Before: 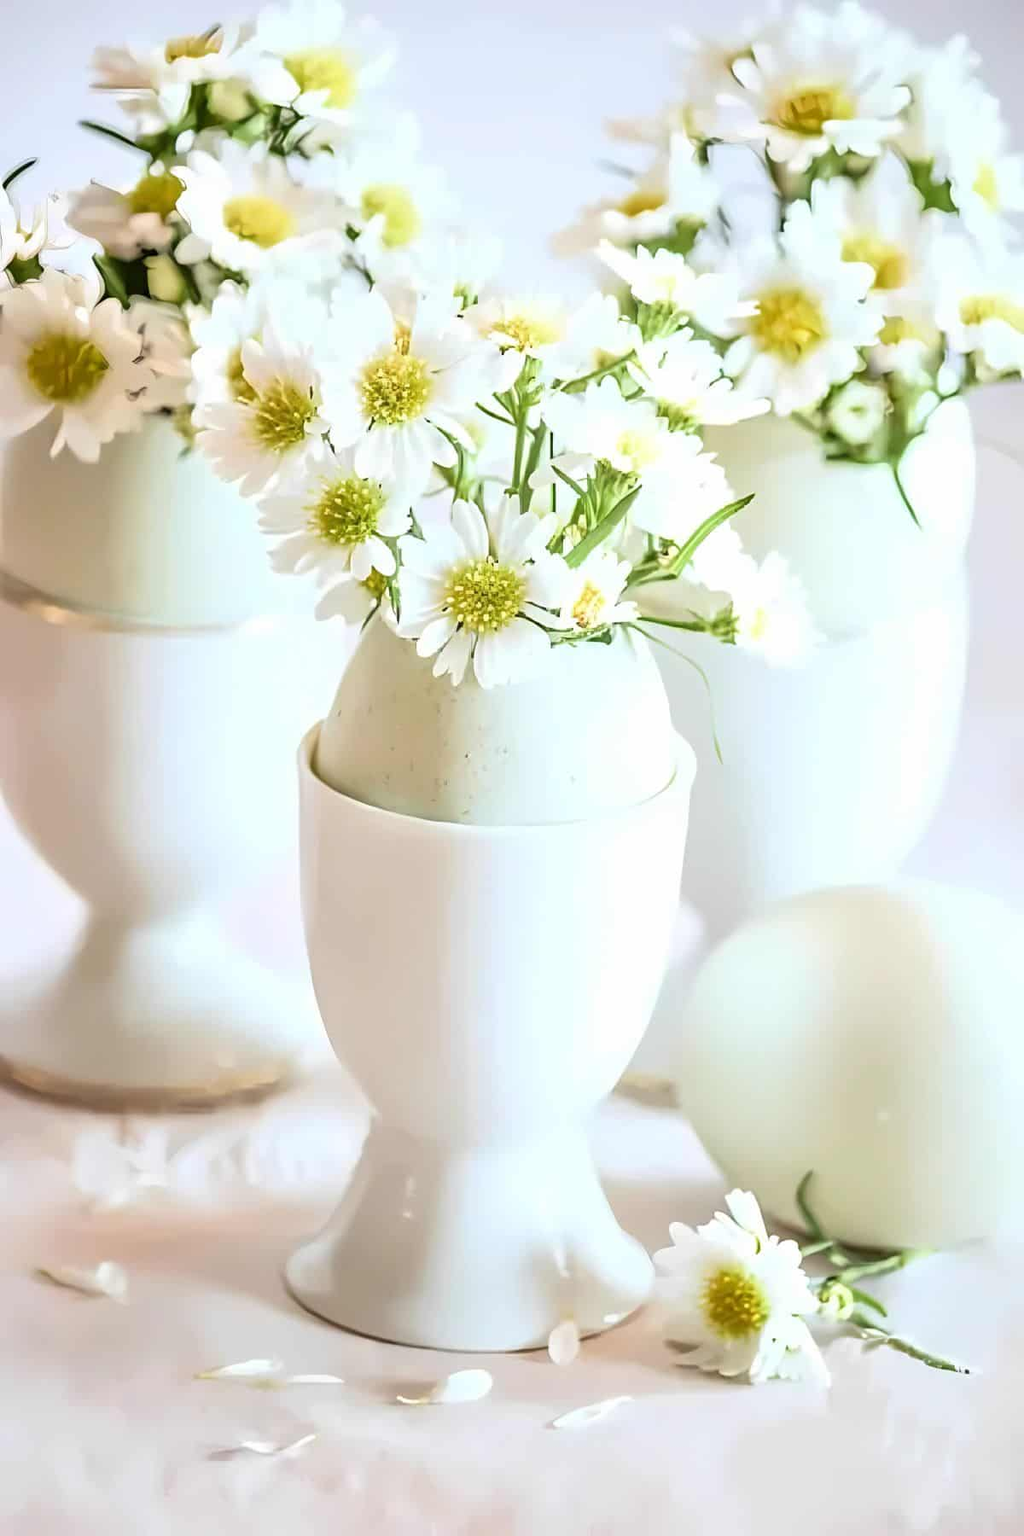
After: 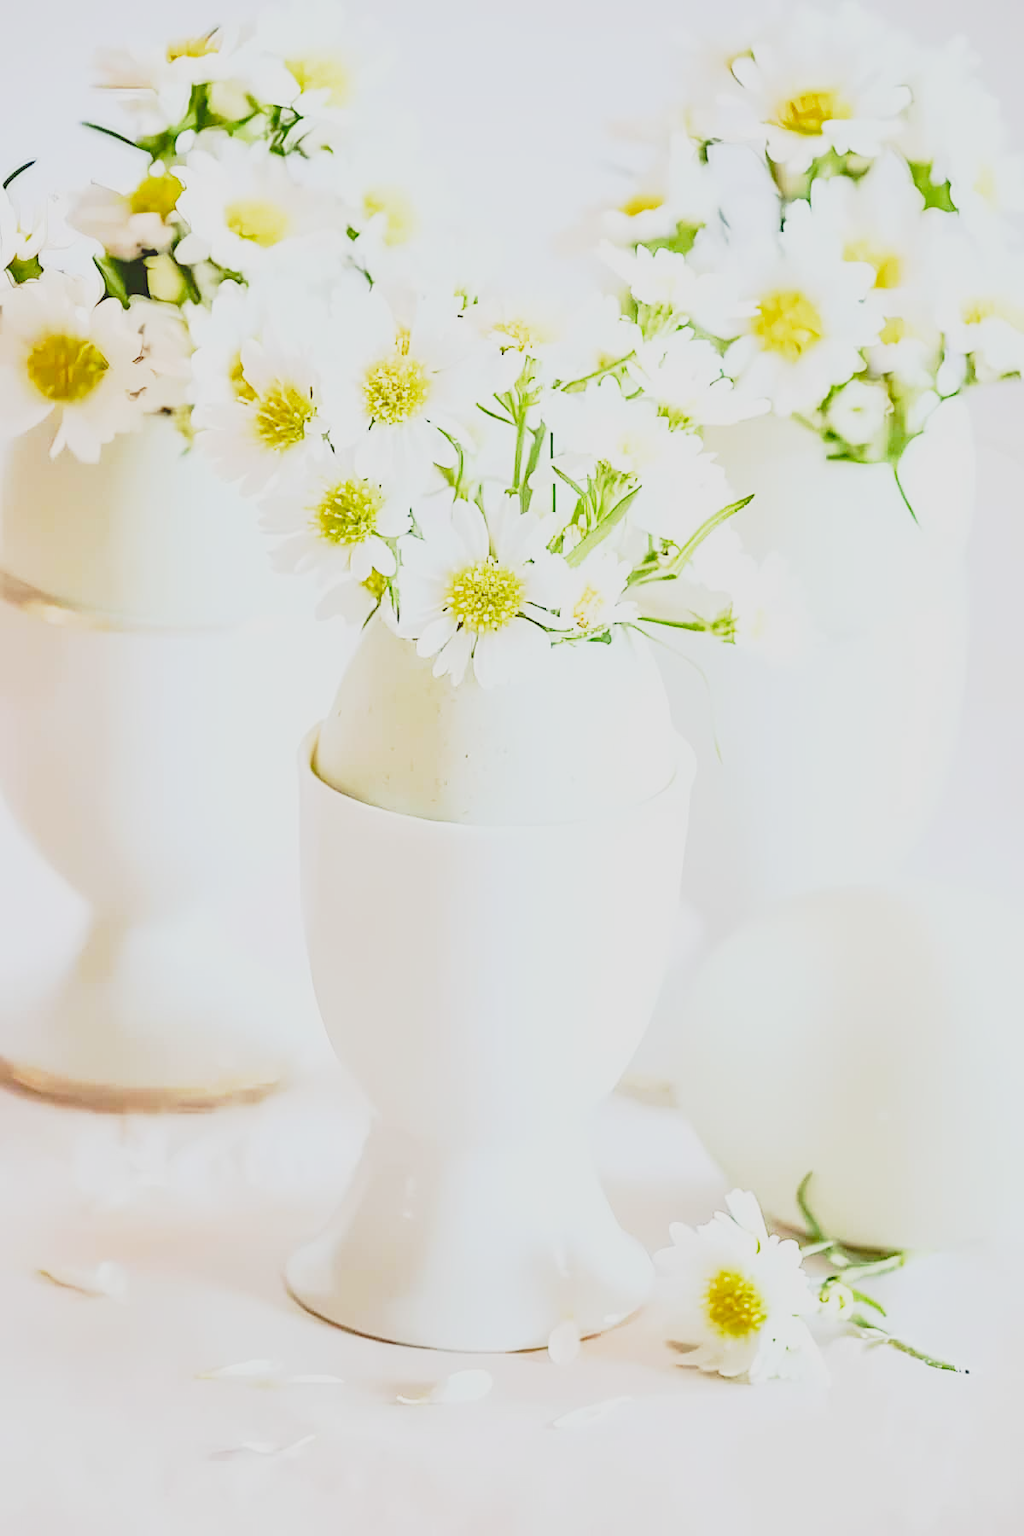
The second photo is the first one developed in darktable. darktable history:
local contrast: highlights 101%, shadows 99%, detail 119%, midtone range 0.2
exposure: black level correction 0, exposure 0.691 EV, compensate highlight preservation false
sharpen: amount 0.201
base curve: curves: ch0 [(0, 0) (0.028, 0.03) (0.121, 0.232) (0.46, 0.748) (0.859, 0.968) (1, 1)], preserve colors none
color balance rgb: perceptual saturation grading › global saturation 0.372%, global vibrance 9.271%
contrast brightness saturation: contrast -0.278
